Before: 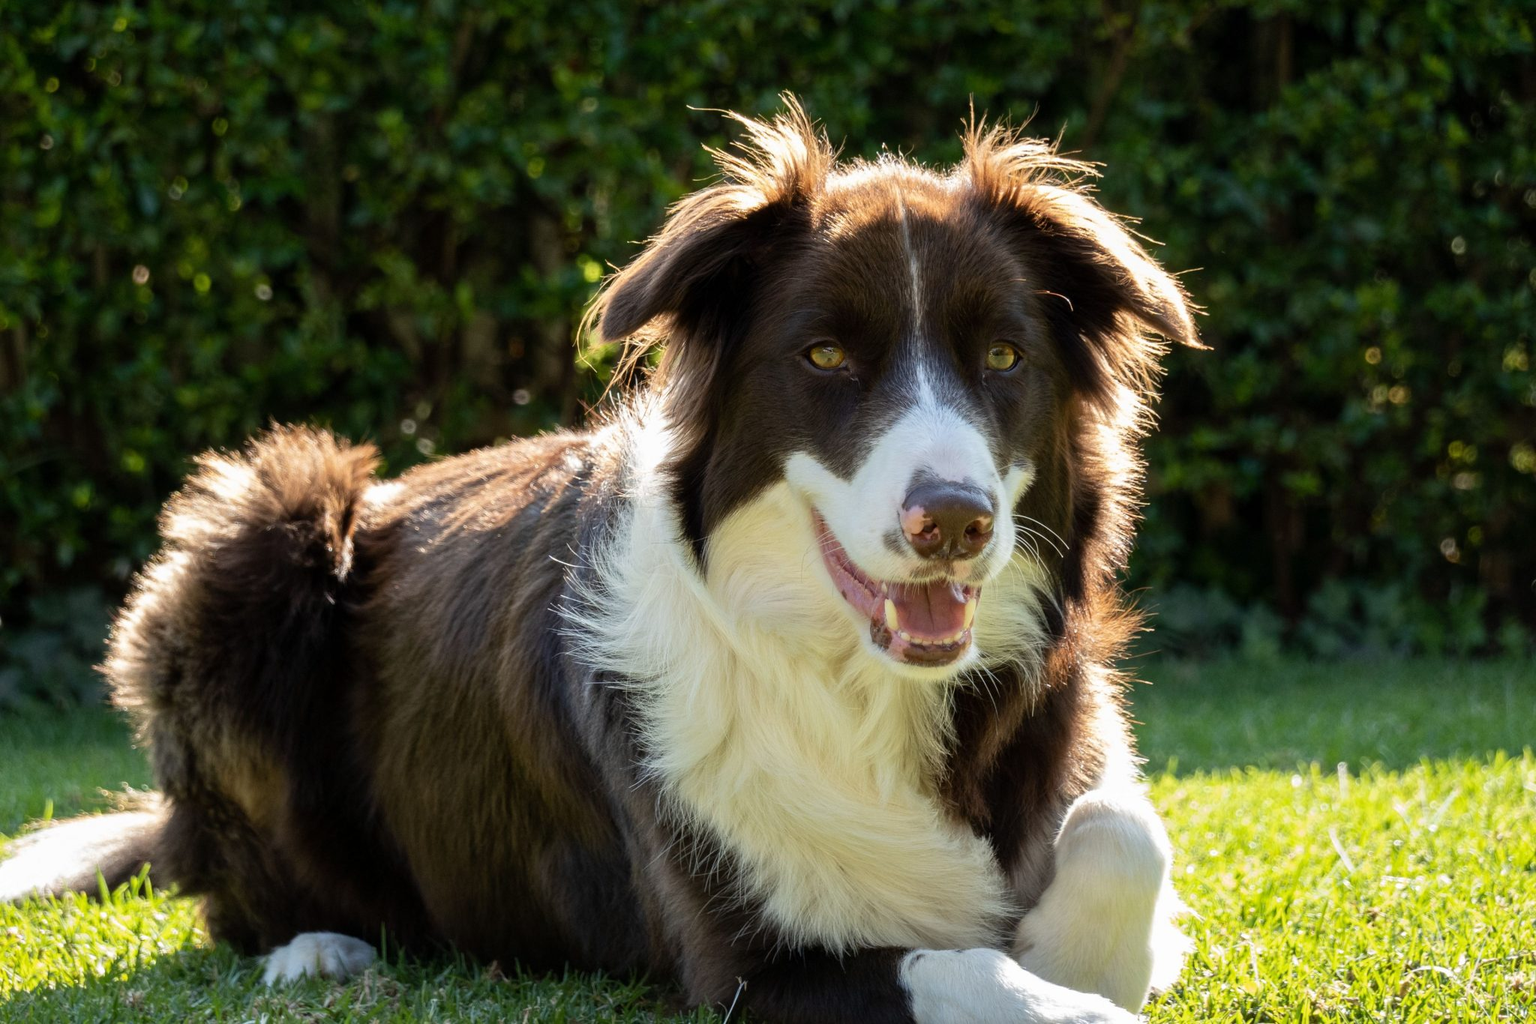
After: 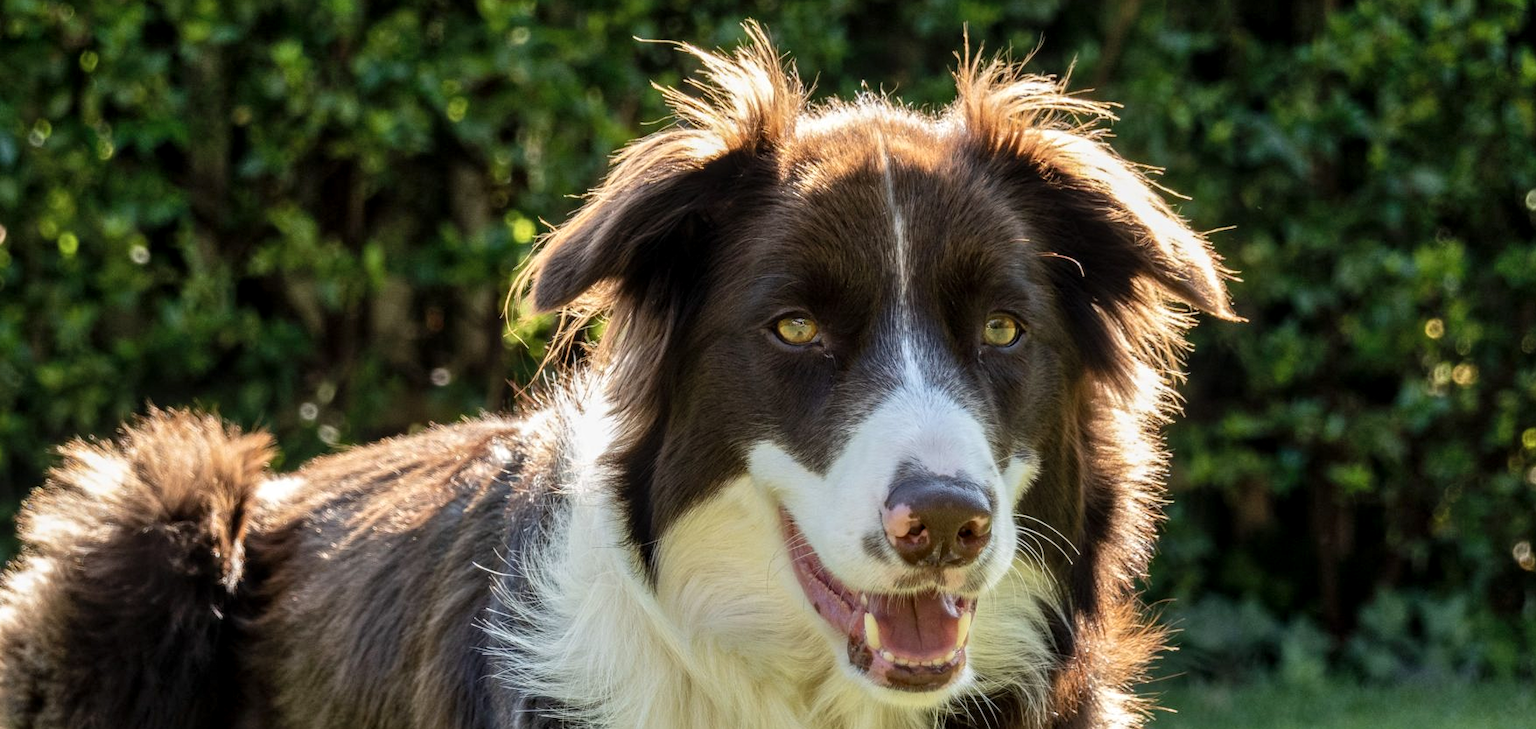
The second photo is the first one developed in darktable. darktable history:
local contrast: on, module defaults
shadows and highlights: radius 105.86, shadows 44.61, highlights -66.82, low approximation 0.01, soften with gaussian
crop and rotate: left 9.386%, top 7.307%, right 4.894%, bottom 31.685%
